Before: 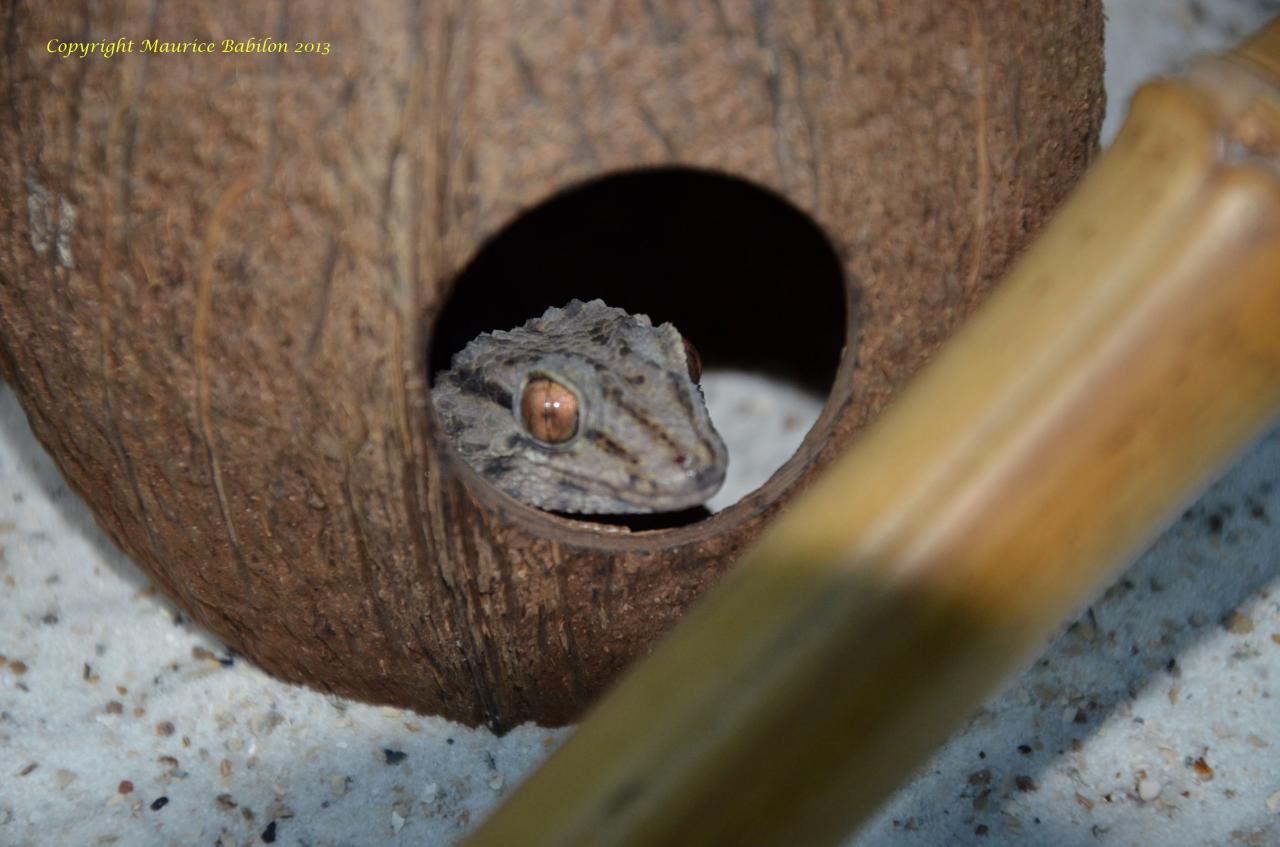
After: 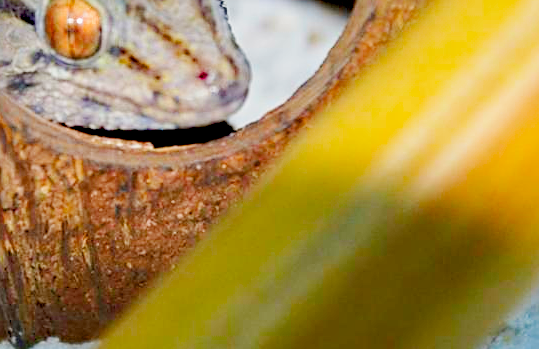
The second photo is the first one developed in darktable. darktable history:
crop: left 37.291%, top 45.354%, right 20.566%, bottom 13.379%
color balance rgb: perceptual saturation grading › global saturation 42.328%, contrast -29.679%
sharpen: on, module defaults
exposure: black level correction 0.001, exposure 0.137 EV, compensate highlight preservation false
base curve: curves: ch0 [(0, 0) (0.018, 0.026) (0.143, 0.37) (0.33, 0.731) (0.458, 0.853) (0.735, 0.965) (0.905, 0.986) (1, 1)], preserve colors none
haze removal: adaptive false
